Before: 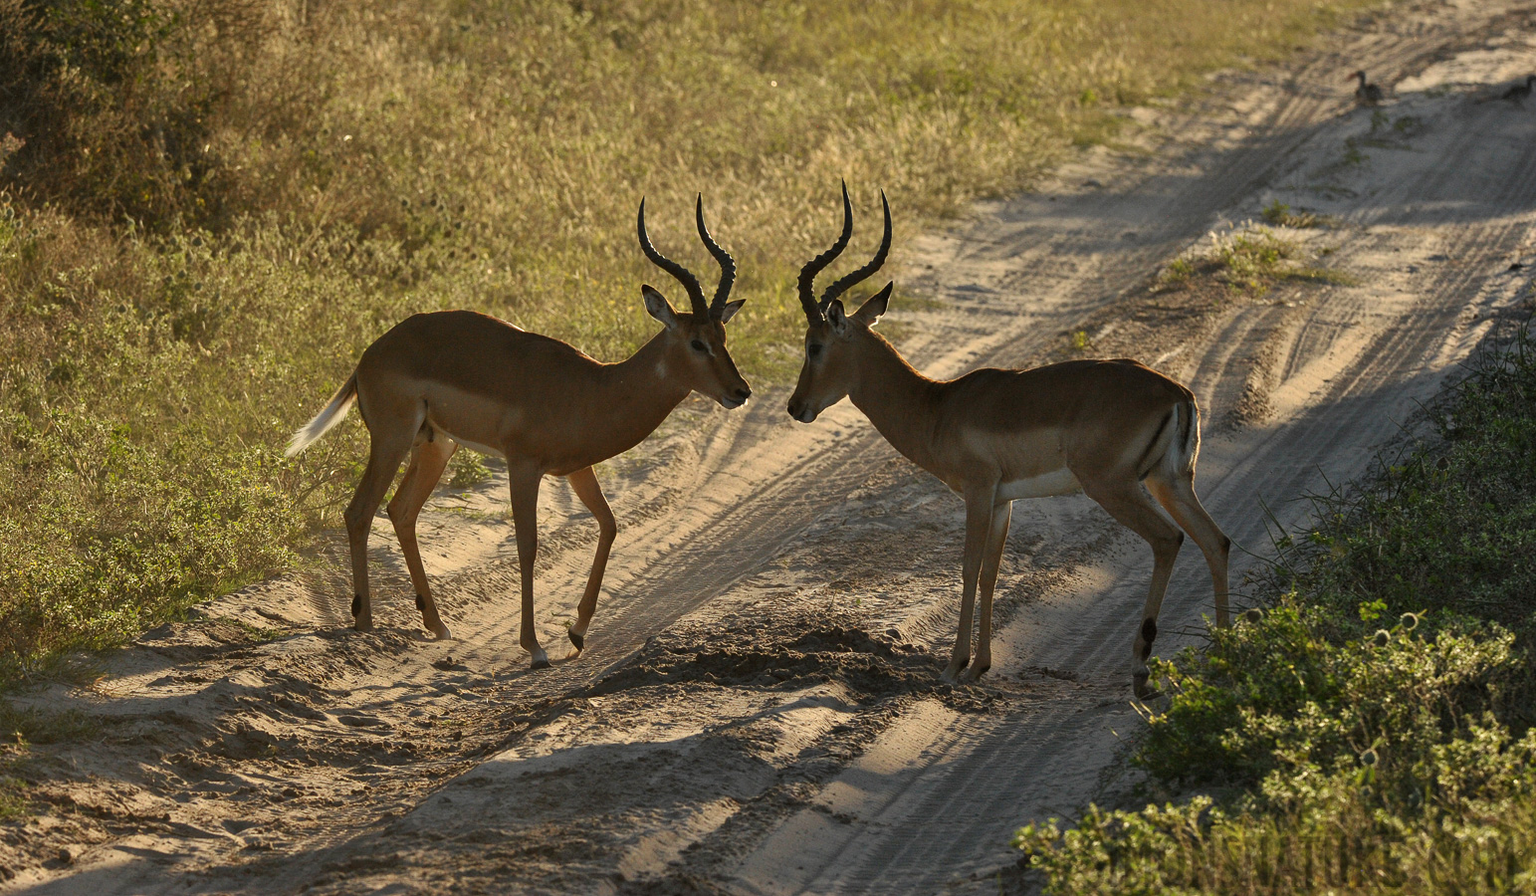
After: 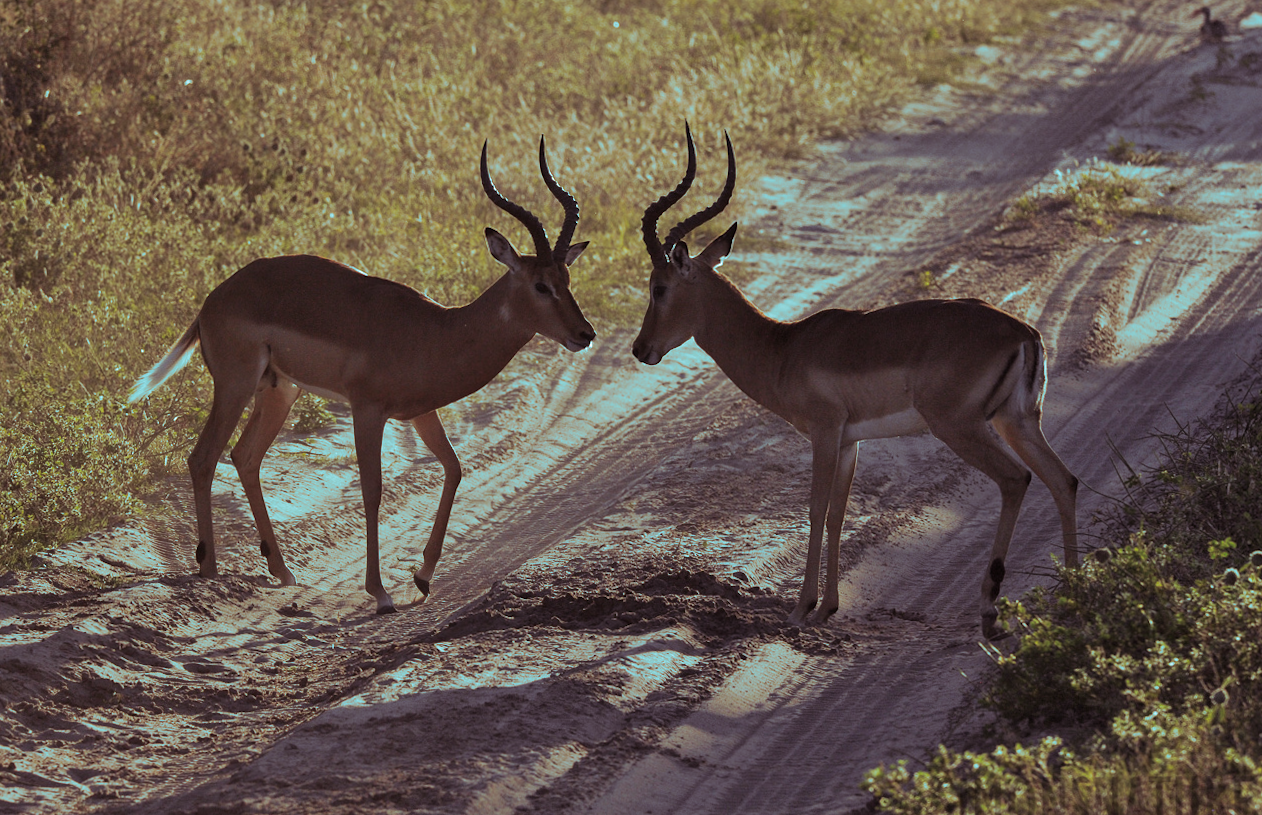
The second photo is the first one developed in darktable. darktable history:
white balance: red 0.931, blue 1.11
rotate and perspective: rotation -0.45°, automatic cropping original format, crop left 0.008, crop right 0.992, crop top 0.012, crop bottom 0.988
split-toning: shadows › hue 327.6°, highlights › hue 198°, highlights › saturation 0.55, balance -21.25, compress 0%
crop: left 9.807%, top 6.259%, right 7.334%, bottom 2.177%
